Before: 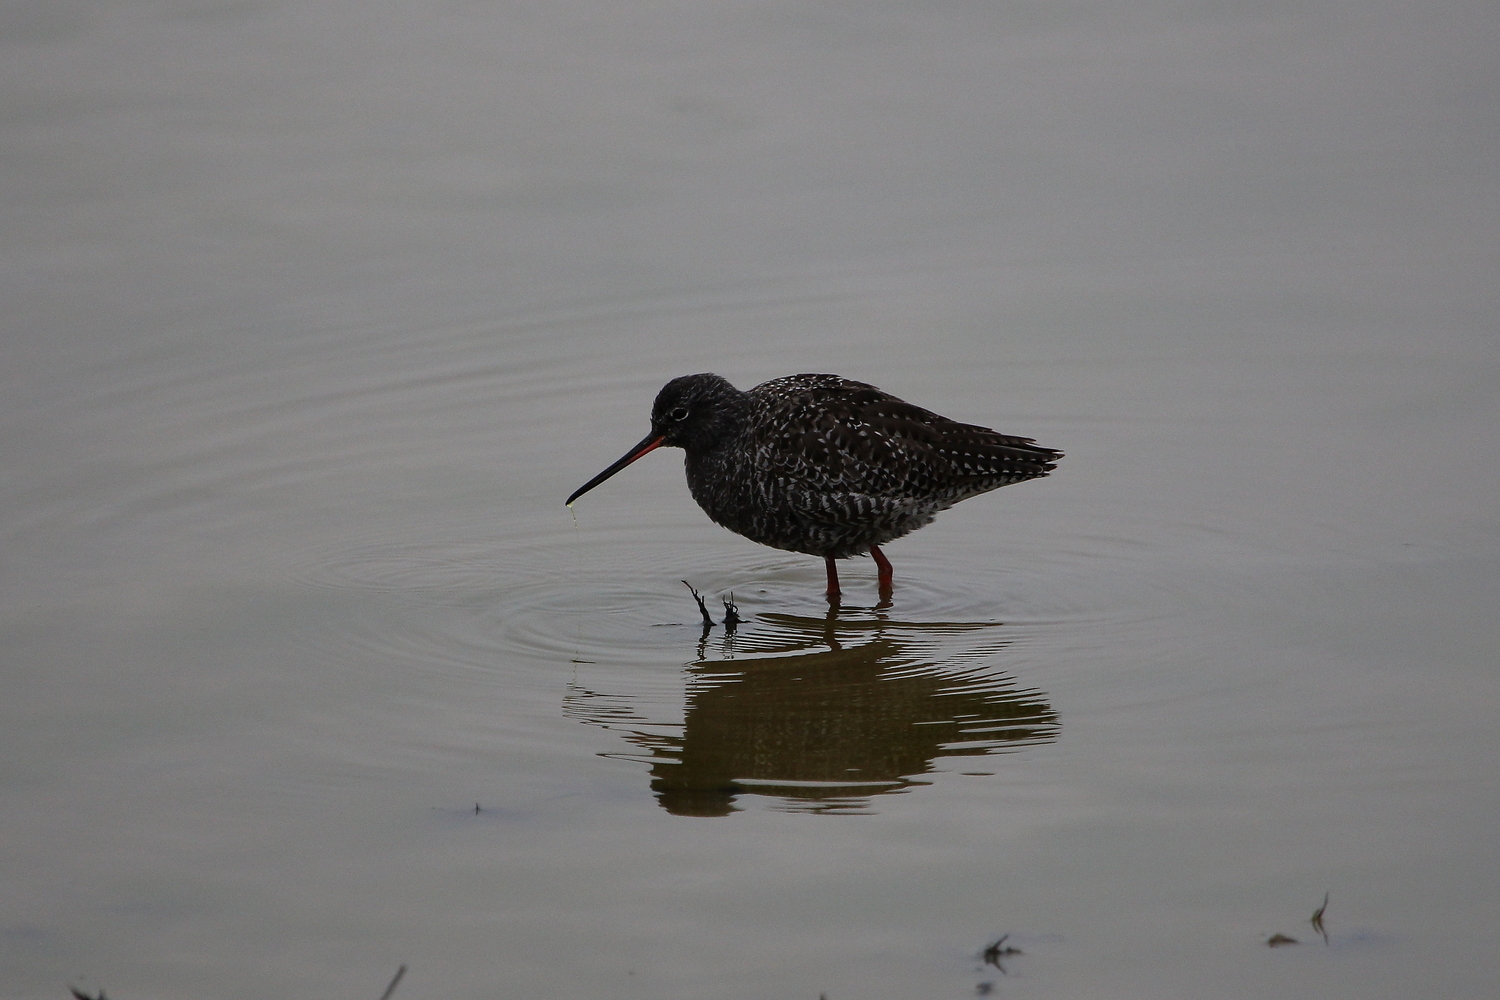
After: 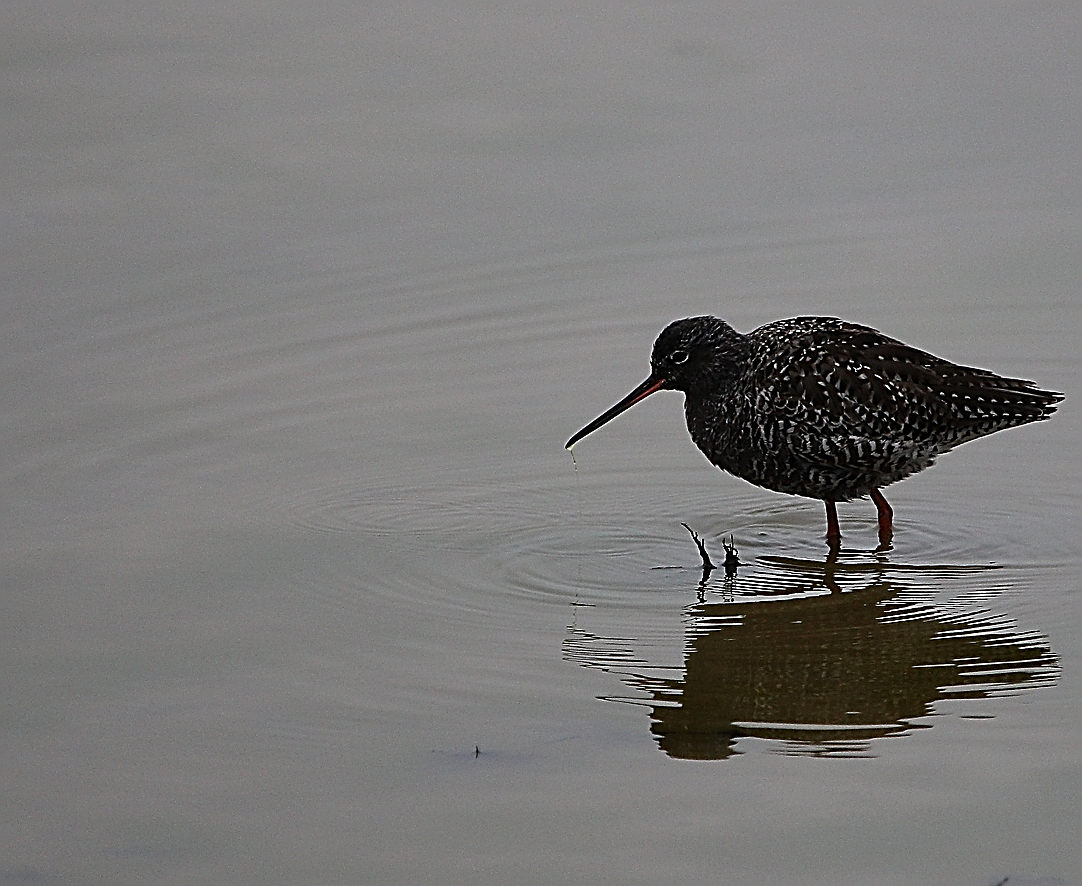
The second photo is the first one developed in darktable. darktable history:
crop: top 5.785%, right 27.846%, bottom 5.556%
sharpen: amount 1.855
